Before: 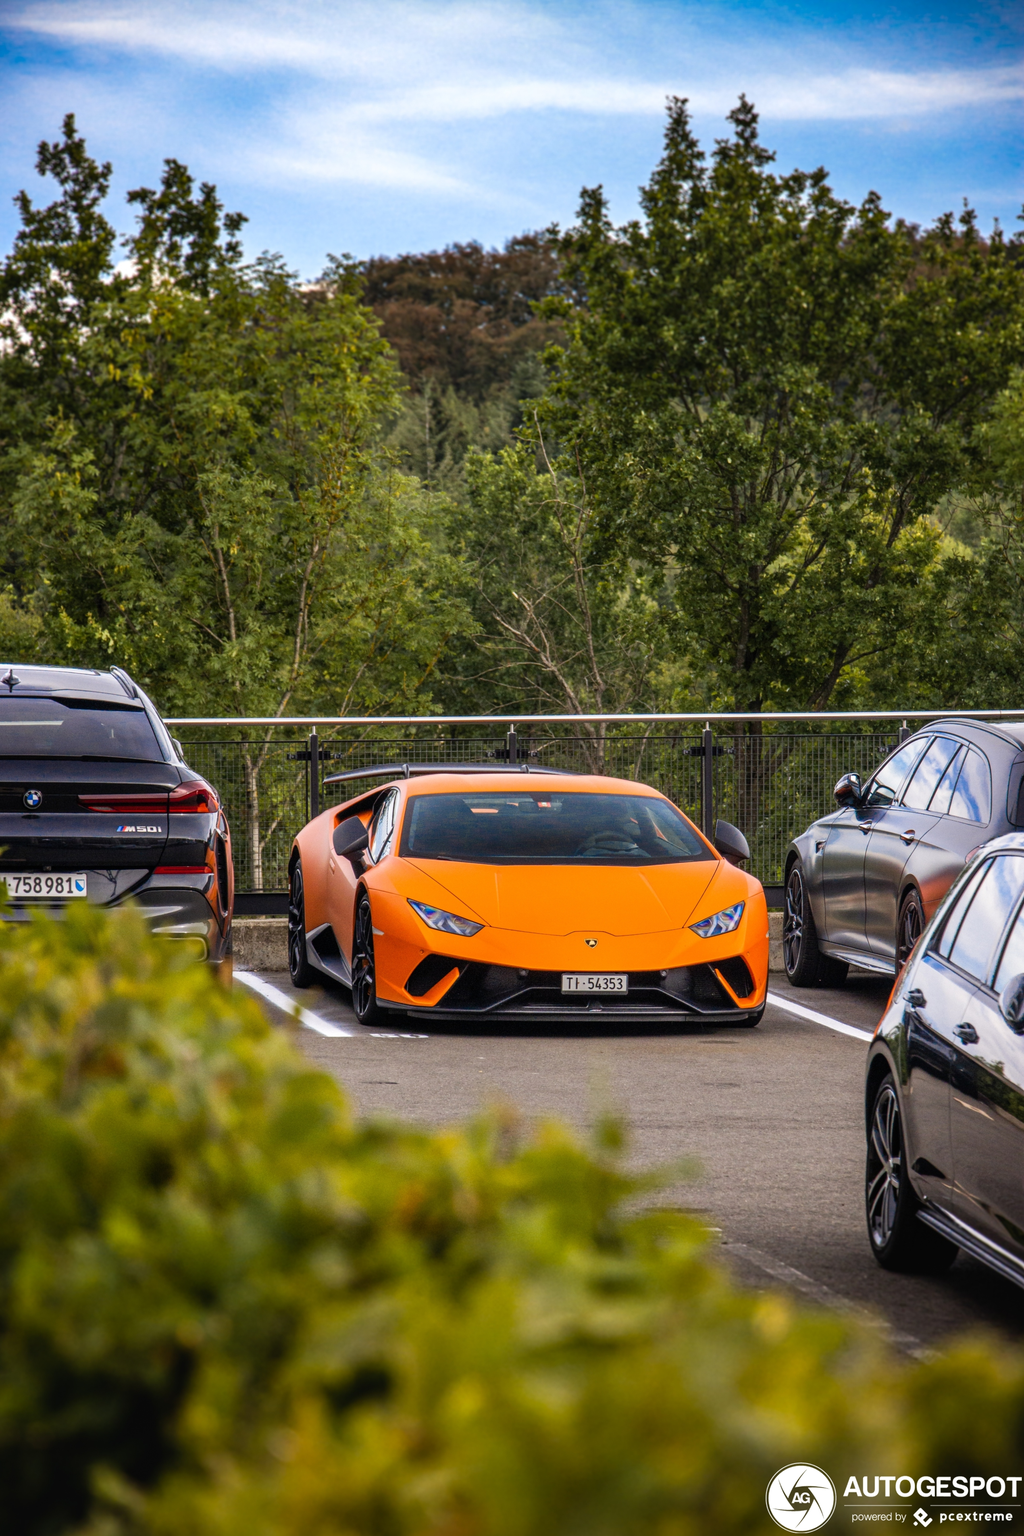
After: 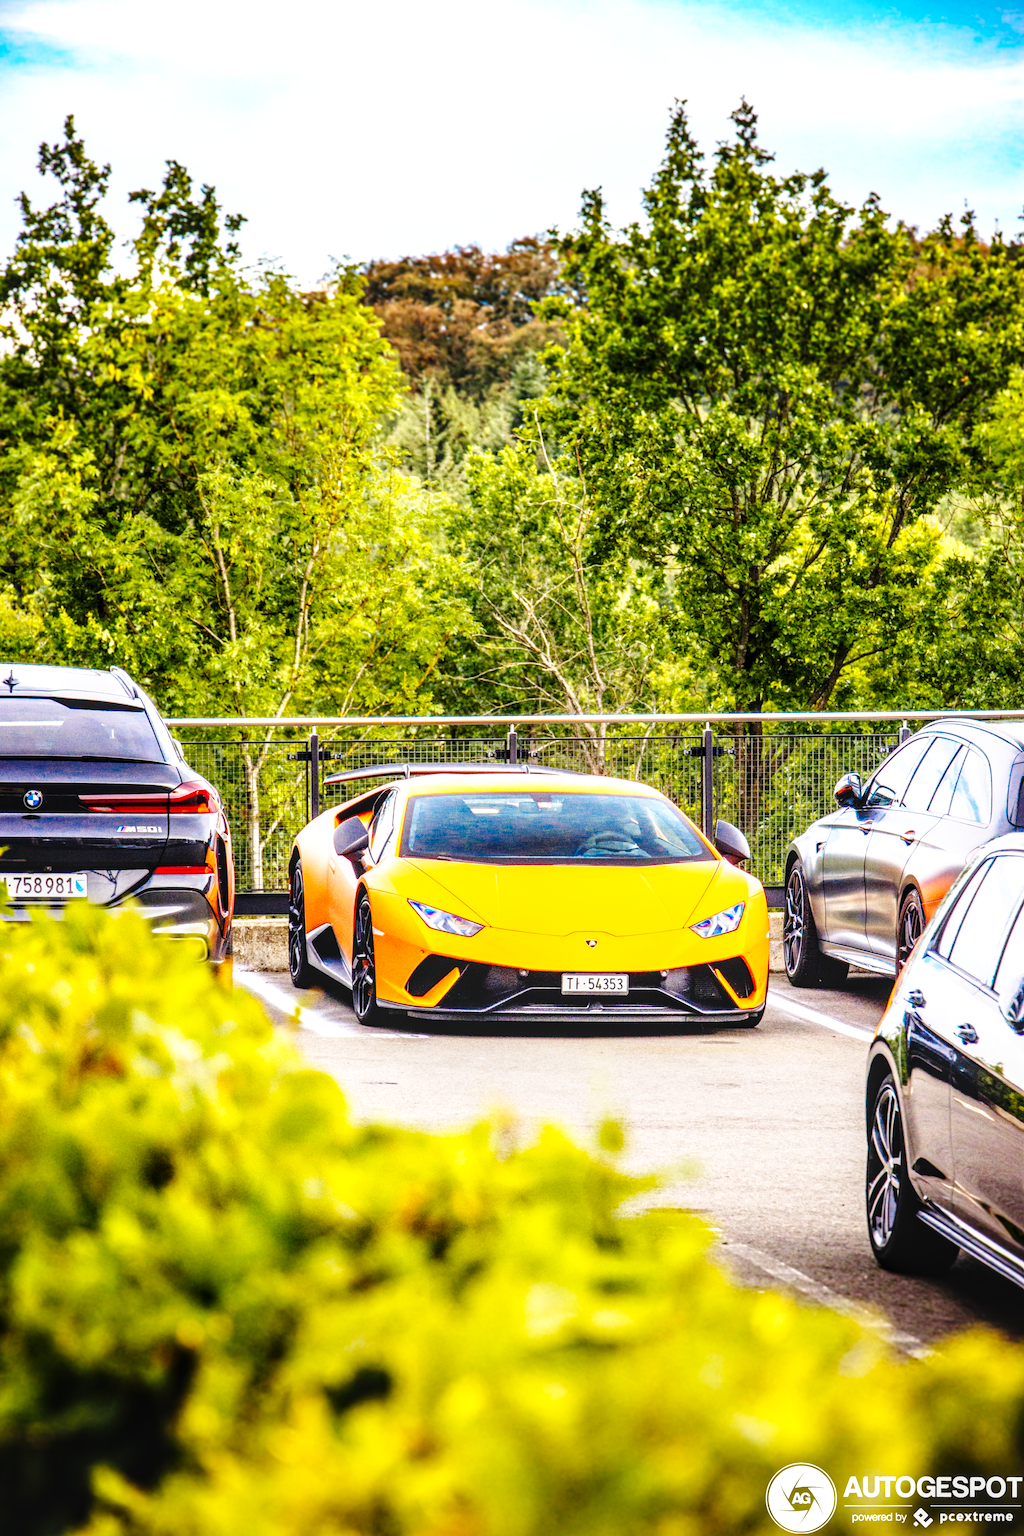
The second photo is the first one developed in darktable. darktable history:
local contrast: on, module defaults
exposure: exposure 1 EV, compensate highlight preservation false
base curve: curves: ch0 [(0, 0) (0, 0) (0.002, 0.001) (0.008, 0.003) (0.019, 0.011) (0.037, 0.037) (0.064, 0.11) (0.102, 0.232) (0.152, 0.379) (0.216, 0.524) (0.296, 0.665) (0.394, 0.789) (0.512, 0.881) (0.651, 0.945) (0.813, 0.986) (1, 1)], preserve colors none
color balance rgb: global offset › hue 172.23°, perceptual saturation grading › global saturation 11.154%, global vibrance 20%
